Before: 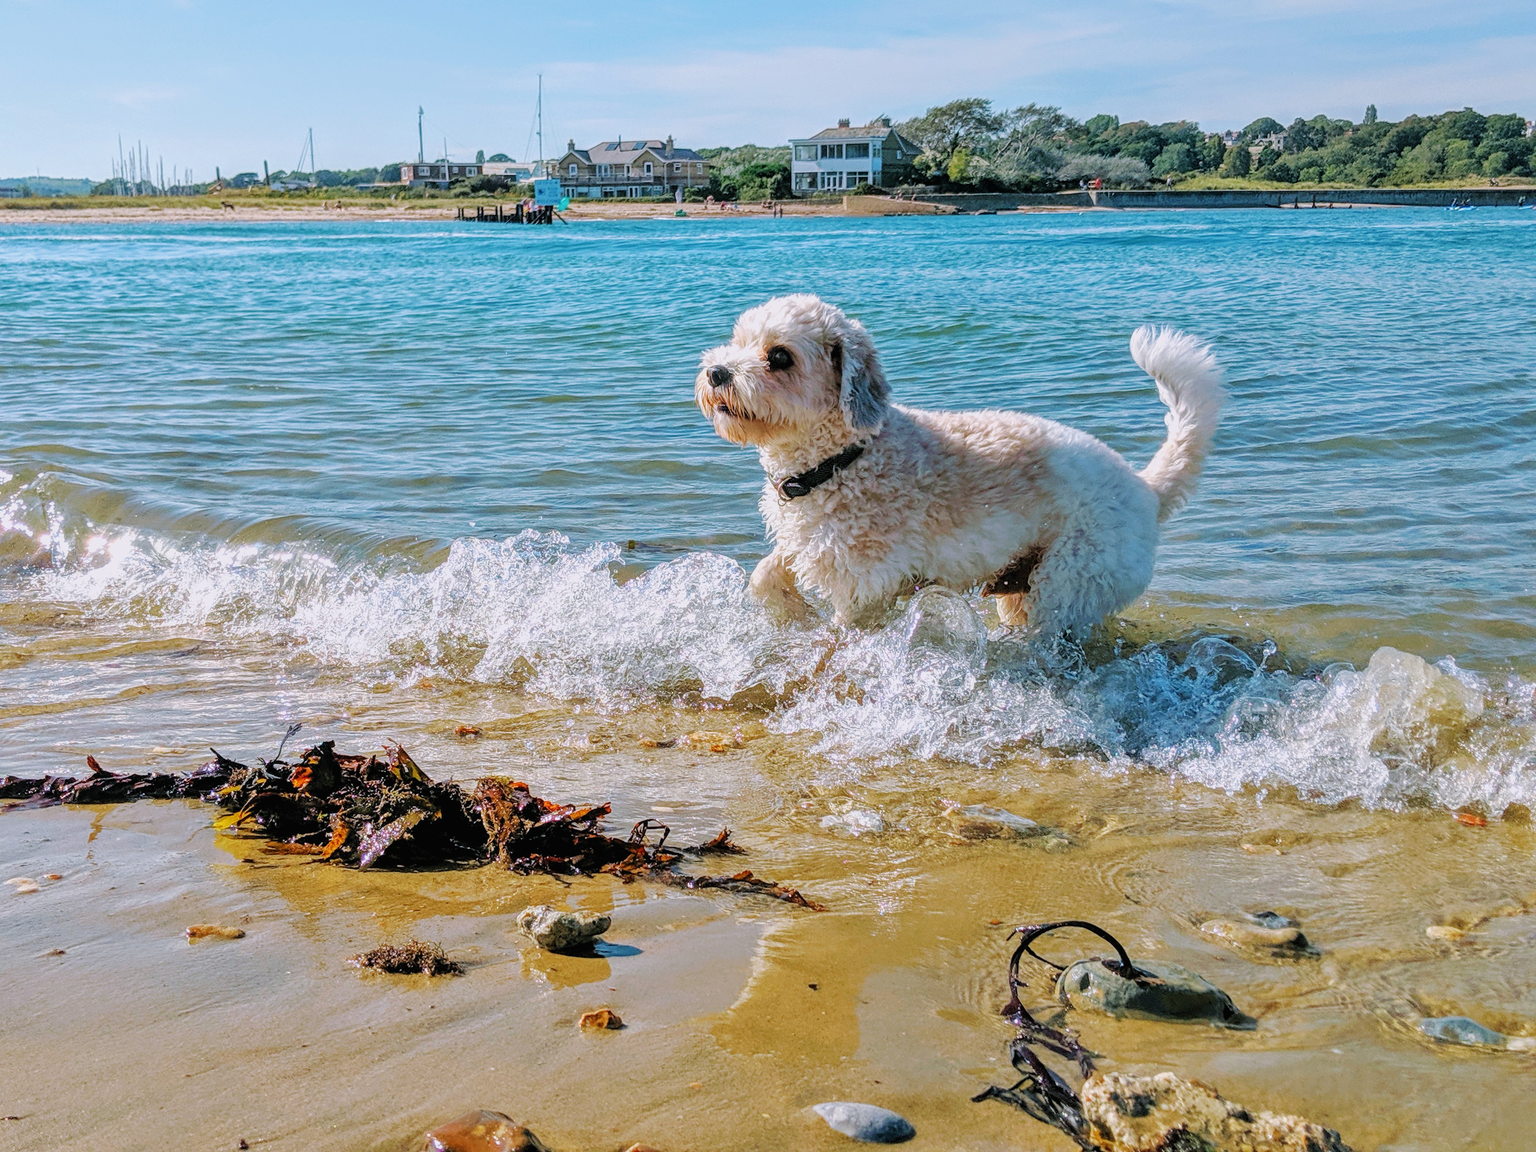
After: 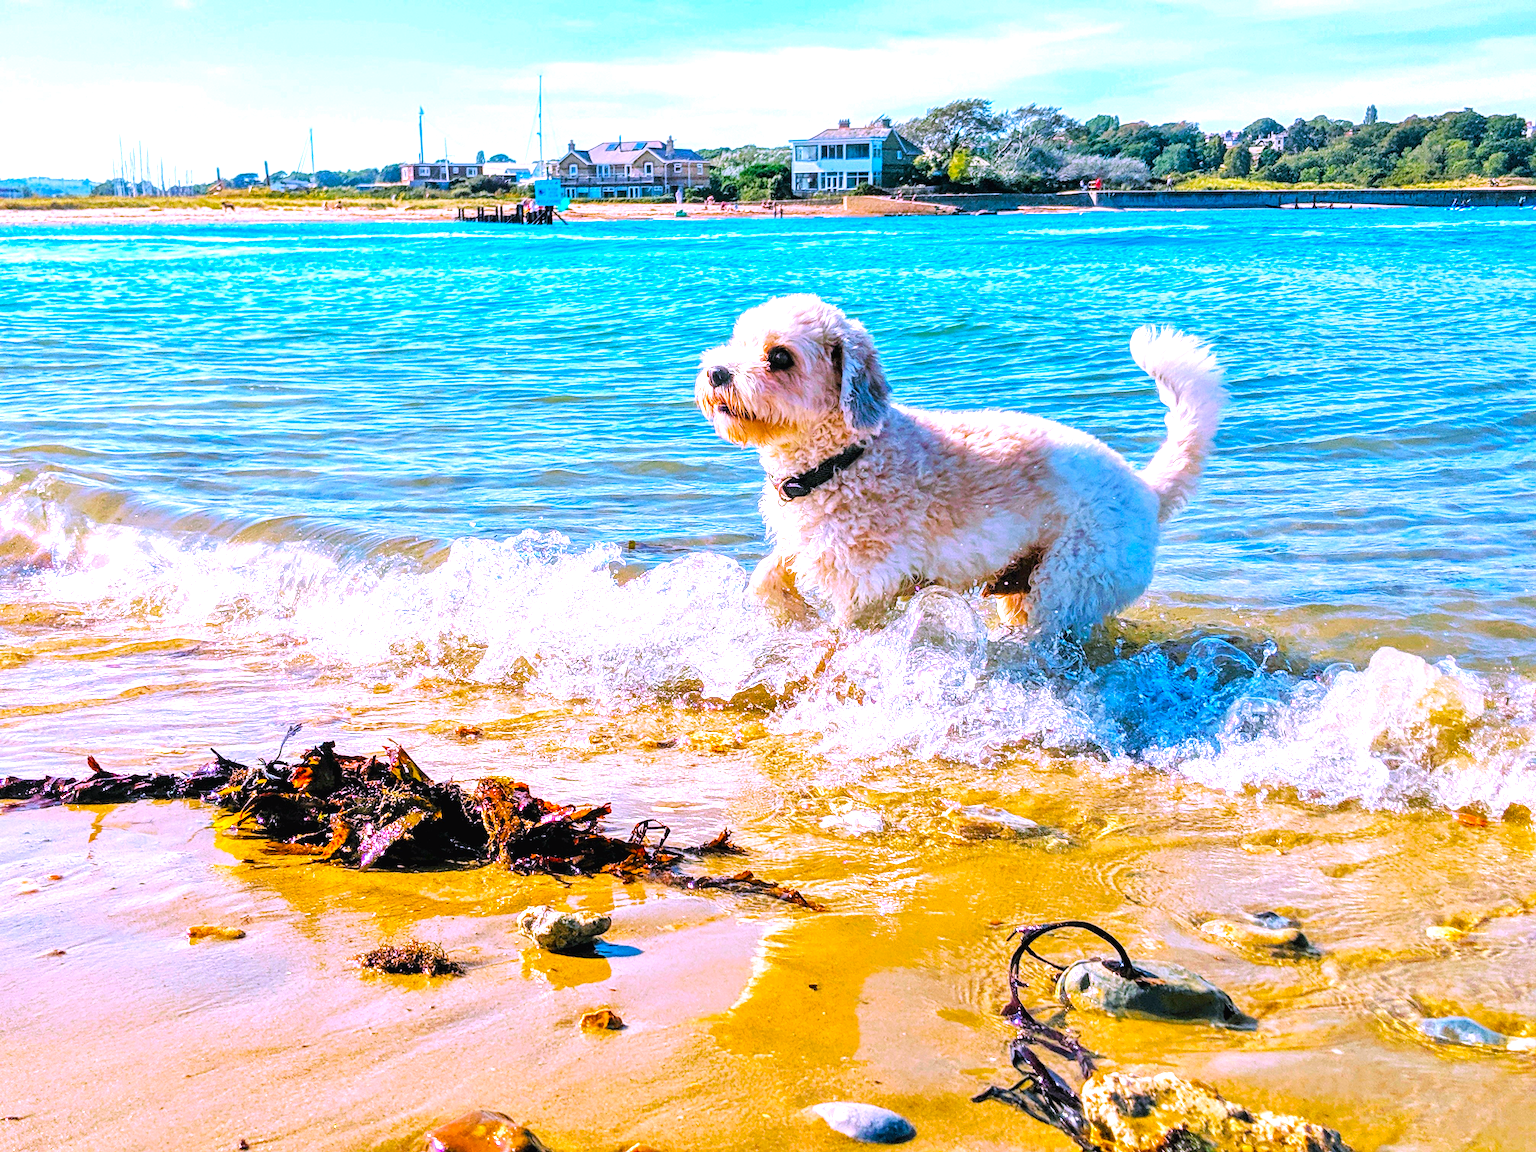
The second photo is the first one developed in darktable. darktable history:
white balance: red 1.066, blue 1.119
color balance rgb: linear chroma grading › global chroma 10%, perceptual saturation grading › global saturation 40%, perceptual brilliance grading › global brilliance 30%, global vibrance 20%
